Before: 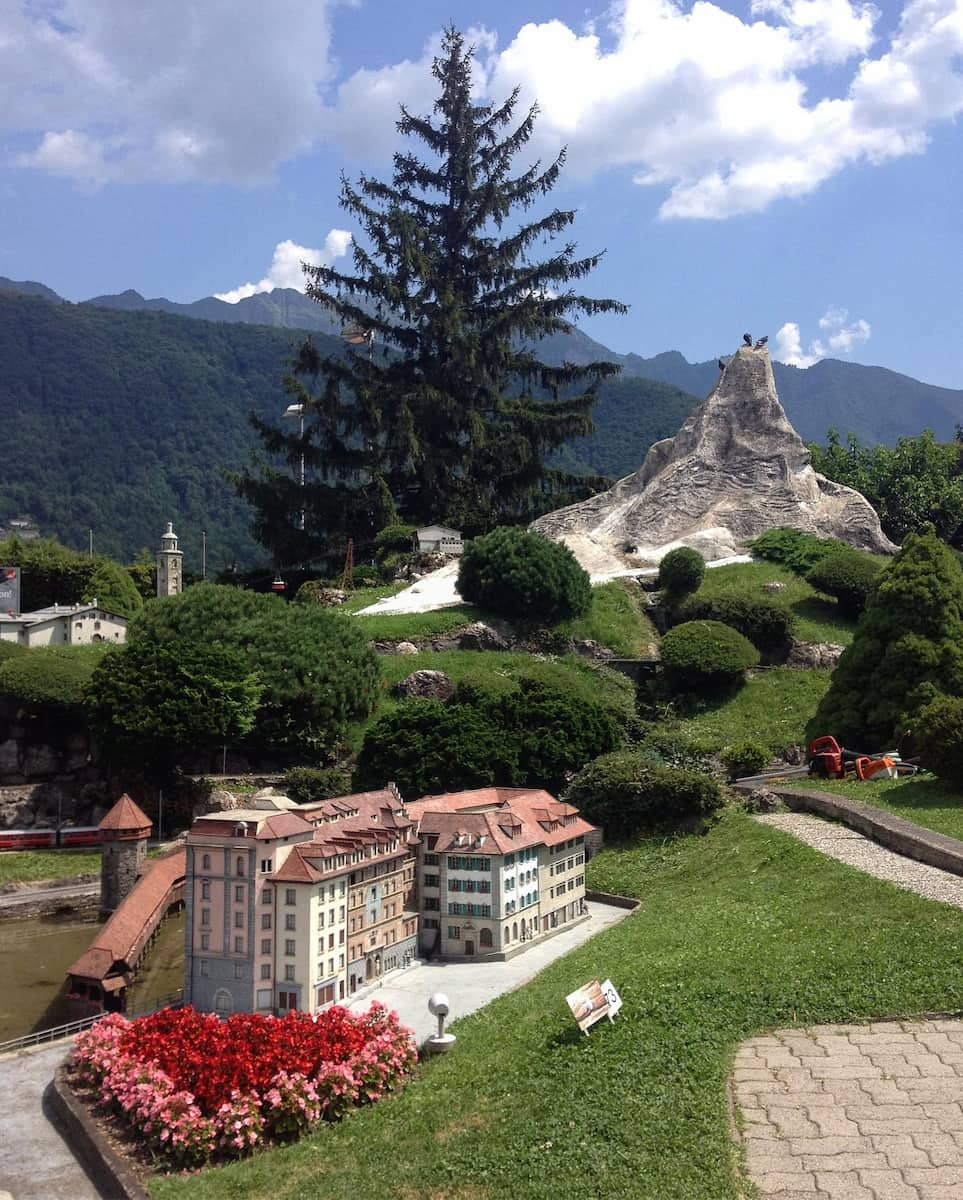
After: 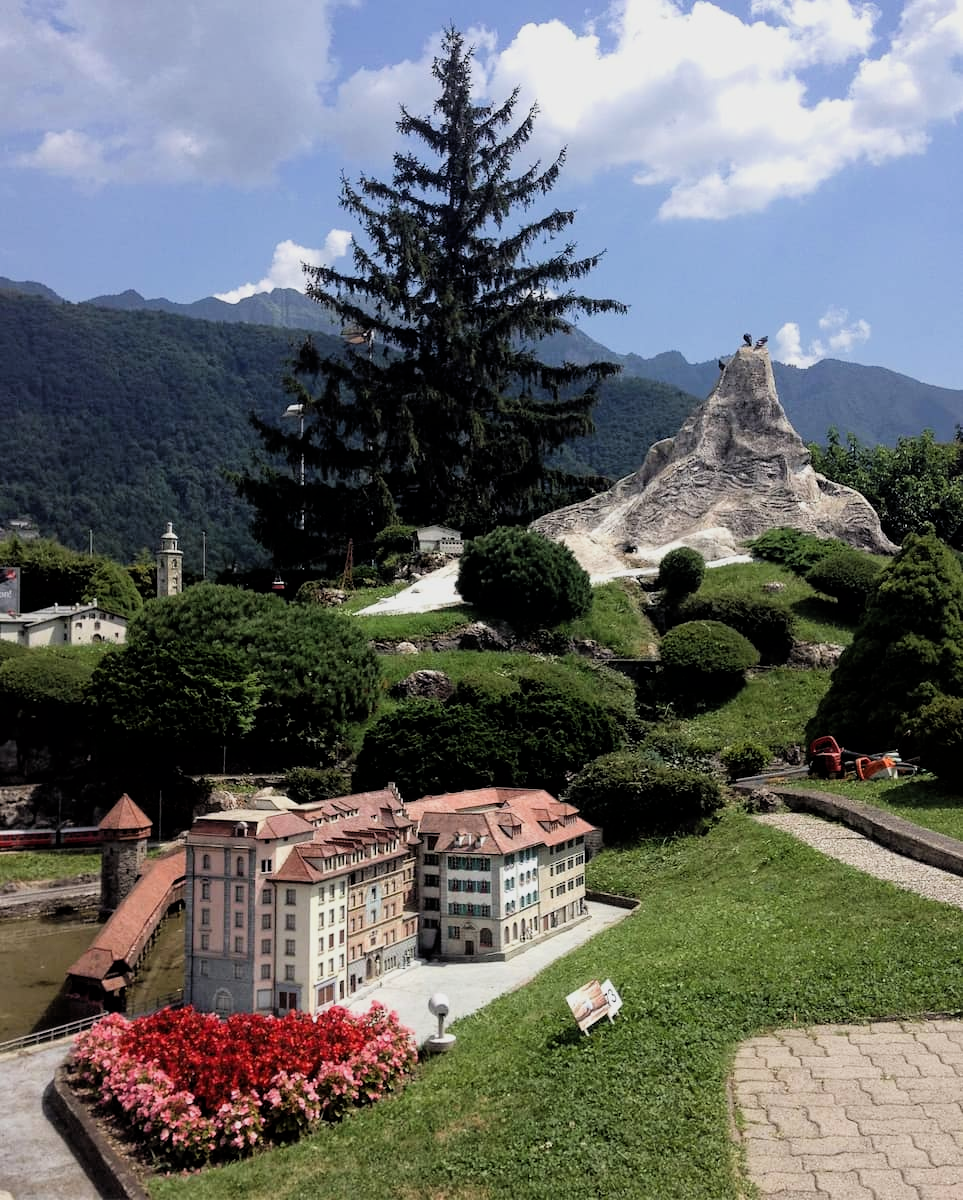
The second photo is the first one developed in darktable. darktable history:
filmic rgb: black relative exposure -11.76 EV, white relative exposure 5.45 EV, hardness 4.49, latitude 49.06%, contrast 1.141
